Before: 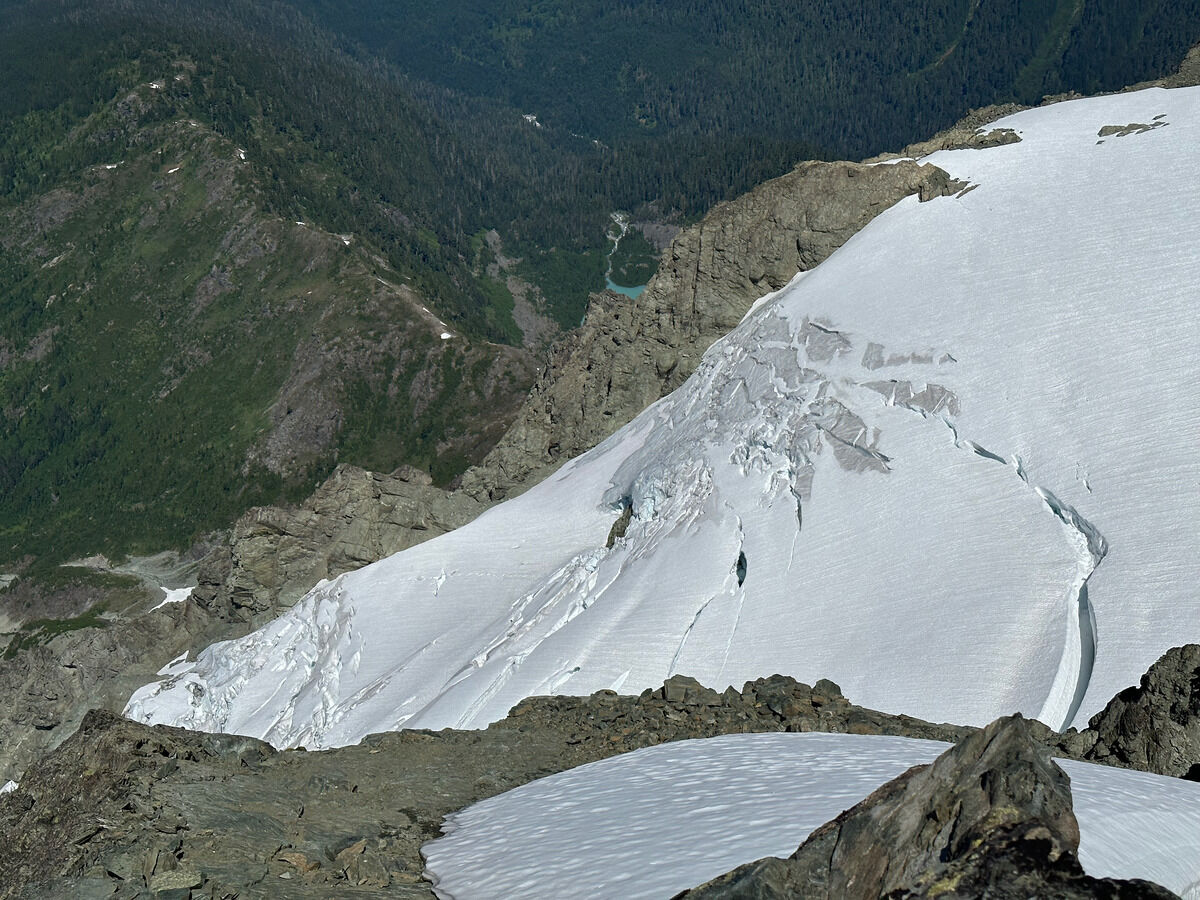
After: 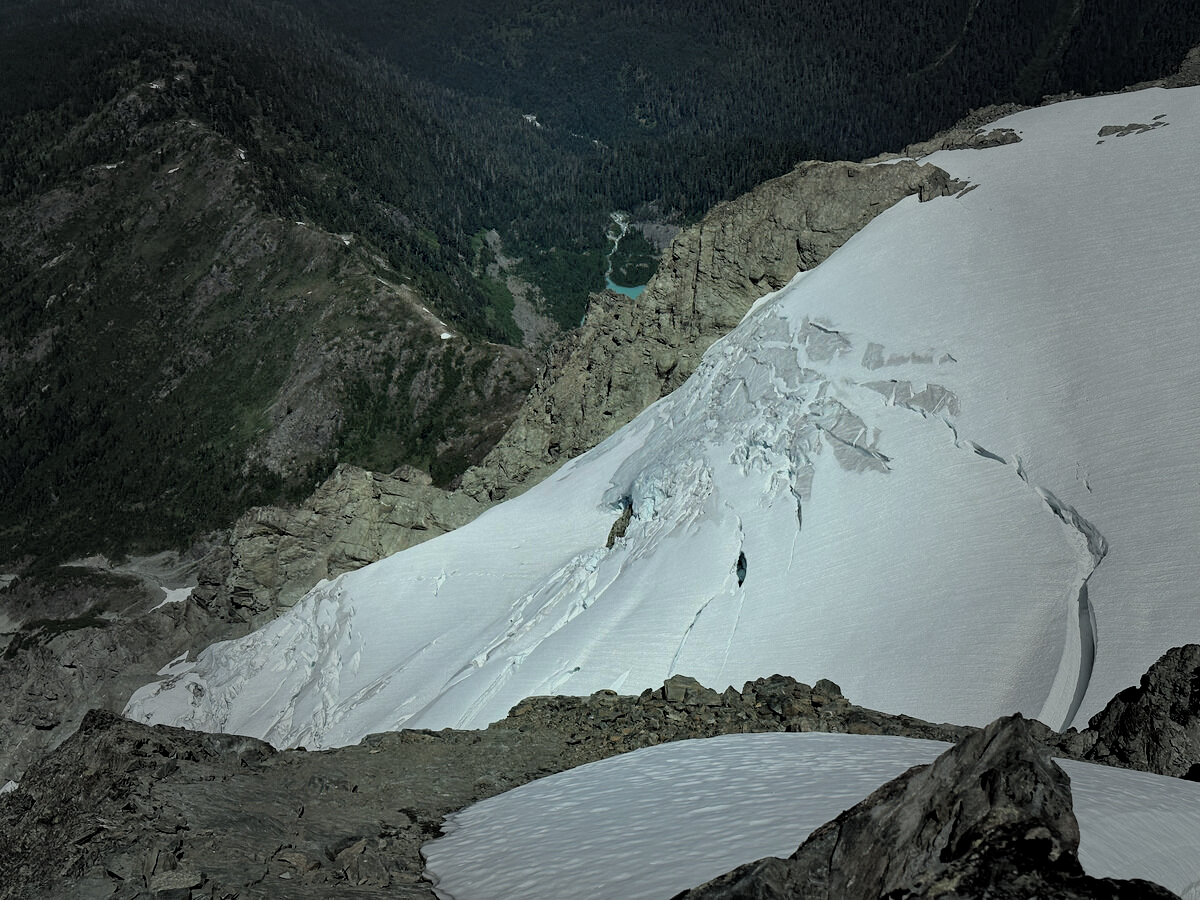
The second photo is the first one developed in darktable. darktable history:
vignetting: fall-off start 39.45%, fall-off radius 40.67%
filmic rgb: black relative exposure -7.71 EV, white relative exposure 4.38 EV, threshold 2.98 EV, hardness 3.75, latitude 49.5%, contrast 1.101, color science v4 (2020), enable highlight reconstruction true
color correction: highlights a* -6.4, highlights b* 0.597
